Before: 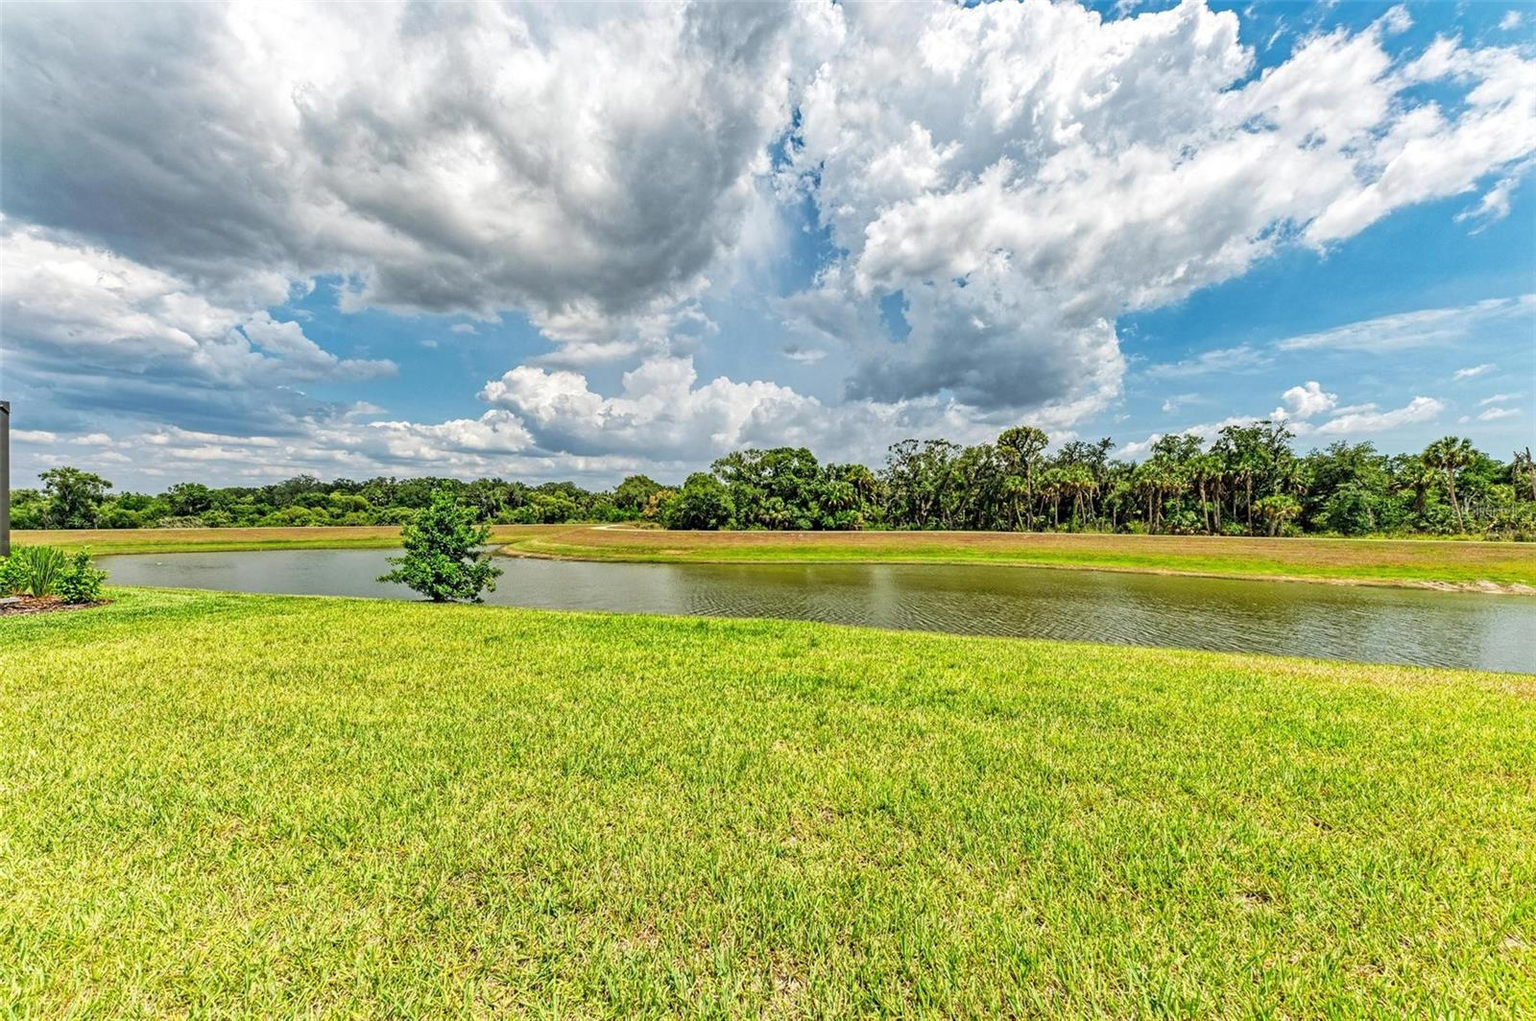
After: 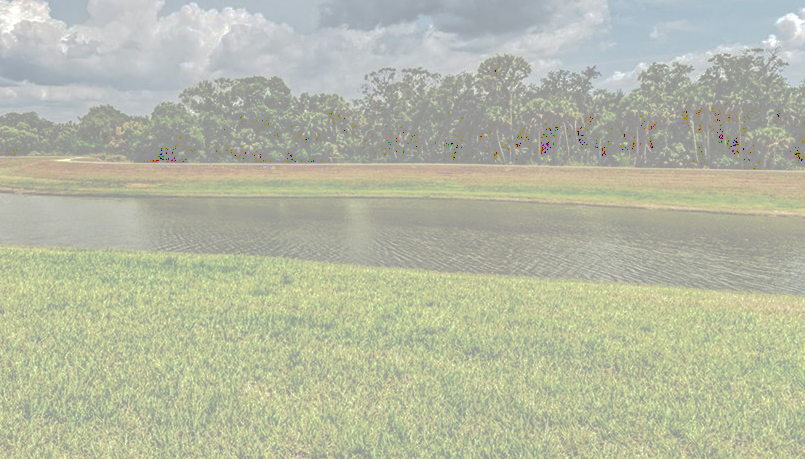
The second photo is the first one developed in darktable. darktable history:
crop: left 35.109%, top 36.736%, right 14.548%, bottom 19.938%
tone curve: curves: ch0 [(0, 0) (0.003, 0.626) (0.011, 0.626) (0.025, 0.63) (0.044, 0.631) (0.069, 0.632) (0.1, 0.636) (0.136, 0.637) (0.177, 0.641) (0.224, 0.642) (0.277, 0.646) (0.335, 0.649) (0.399, 0.661) (0.468, 0.679) (0.543, 0.702) (0.623, 0.732) (0.709, 0.769) (0.801, 0.804) (0.898, 0.847) (1, 1)], preserve colors none
local contrast: on, module defaults
